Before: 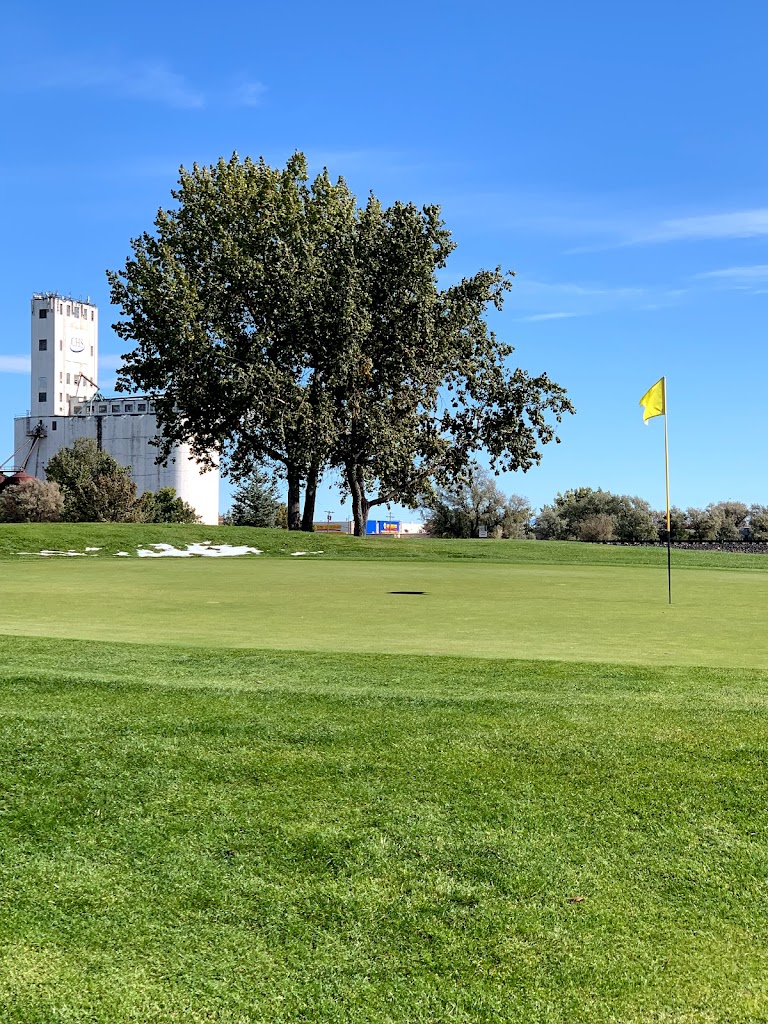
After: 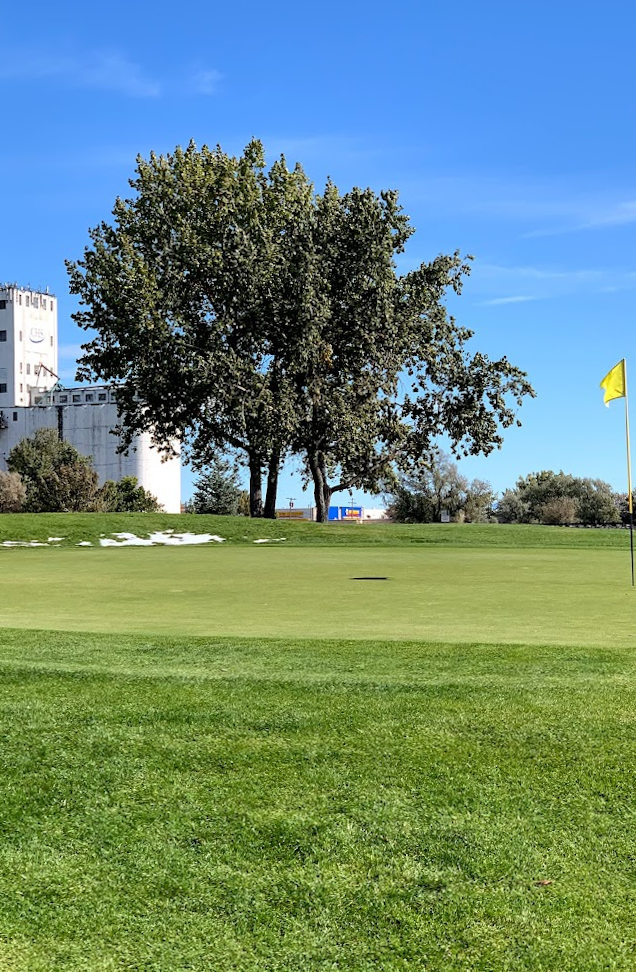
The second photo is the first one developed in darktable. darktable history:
crop and rotate: angle 0.815°, left 4.144%, top 0.533%, right 11.392%, bottom 2.668%
